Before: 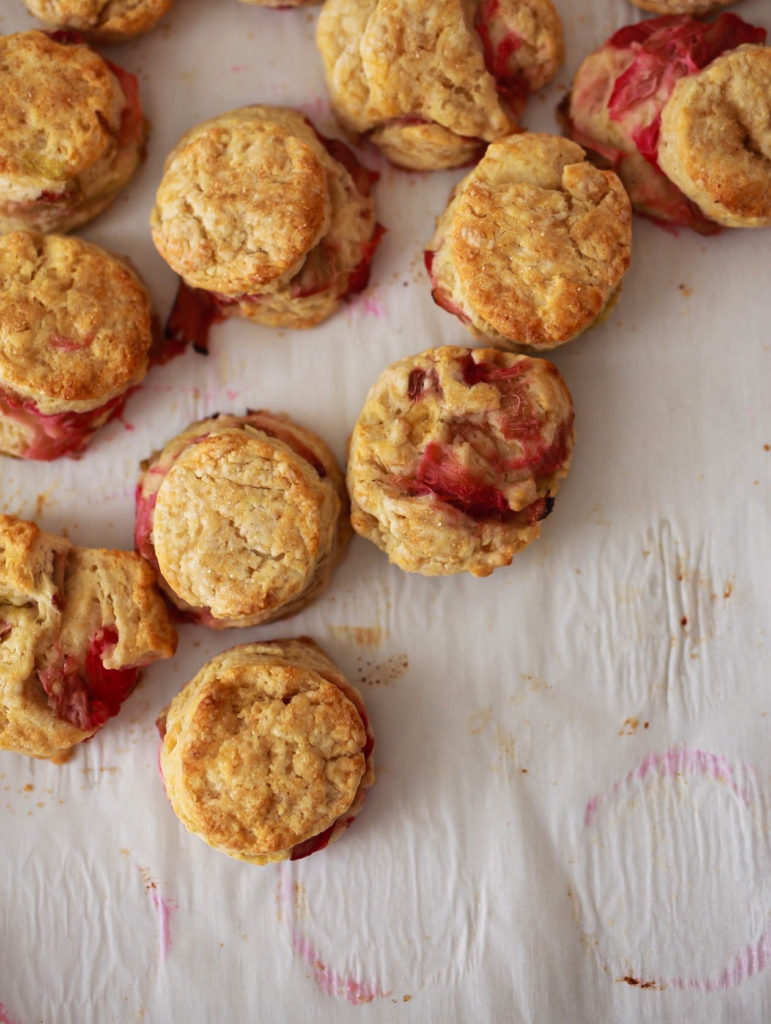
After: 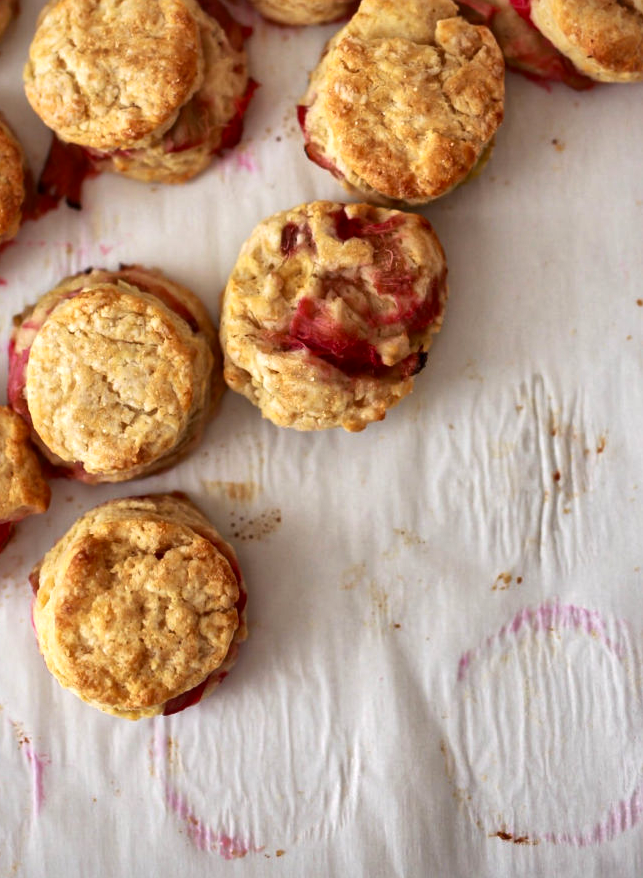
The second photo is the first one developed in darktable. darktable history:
exposure: exposure 0.203 EV, compensate exposure bias true, compensate highlight preservation false
local contrast: mode bilateral grid, contrast 19, coarseness 49, detail 158%, midtone range 0.2
crop: left 16.502%, top 14.165%
